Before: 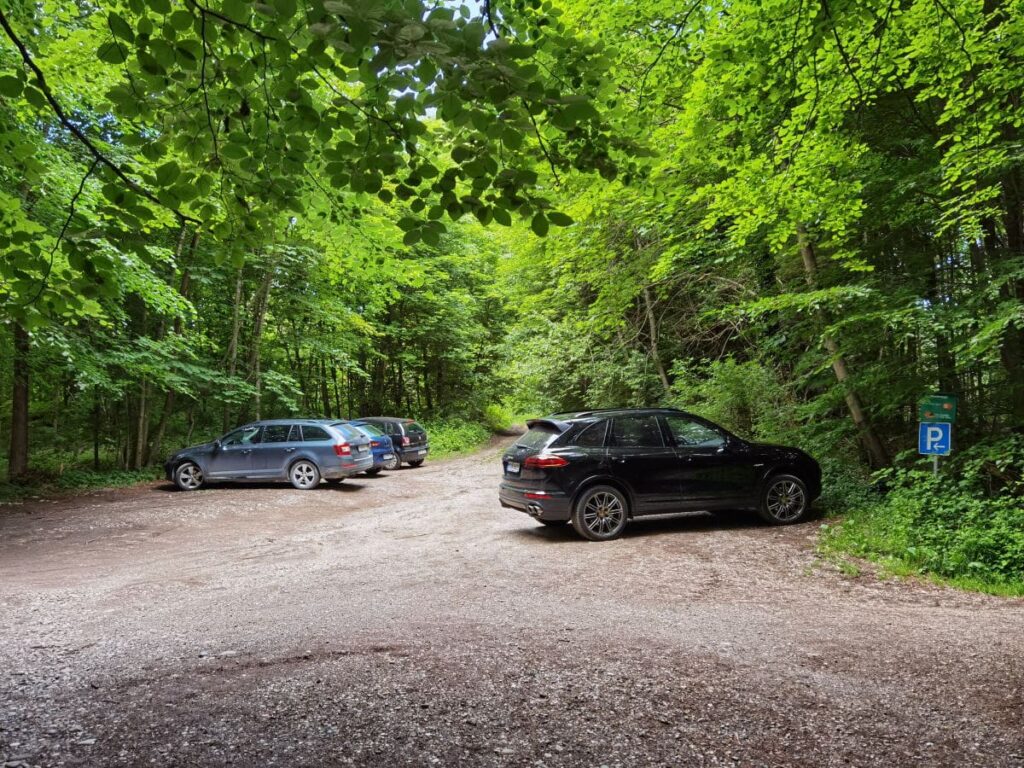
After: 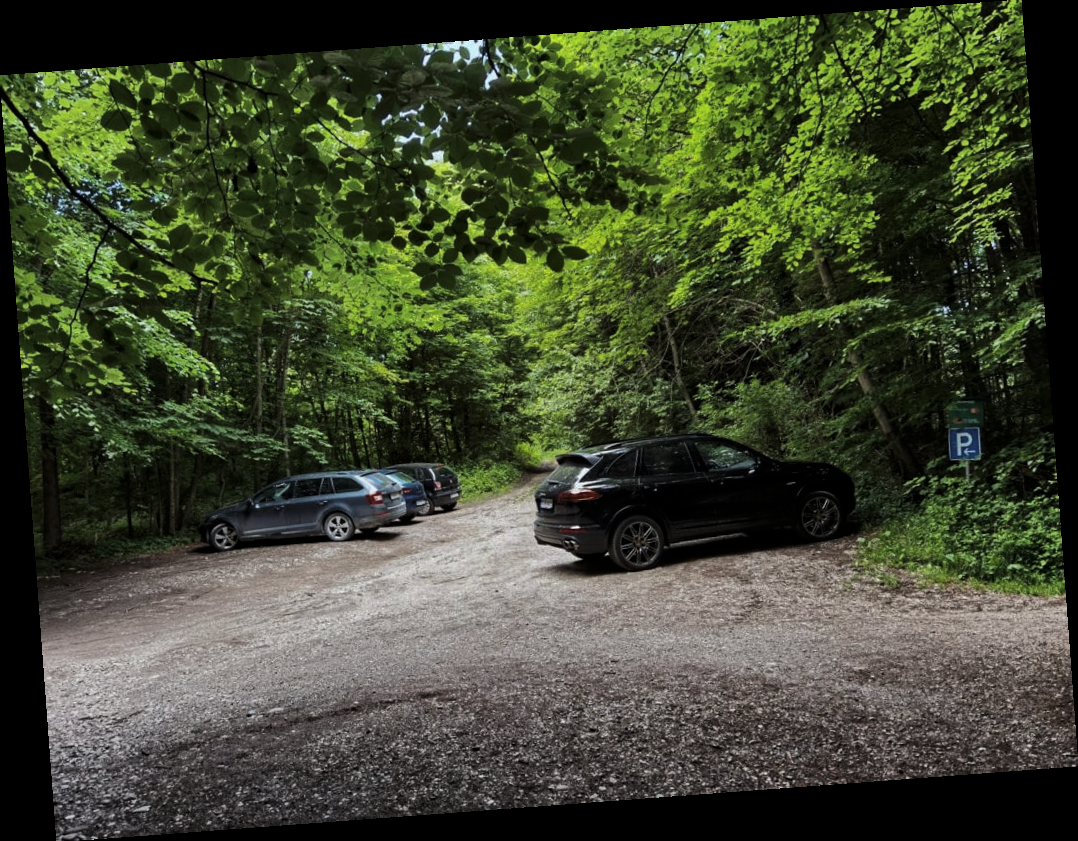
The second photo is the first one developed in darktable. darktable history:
rotate and perspective: rotation -4.25°, automatic cropping off
levels: levels [0, 0.618, 1]
white balance: red 0.978, blue 0.999
shadows and highlights: shadows 37.27, highlights -28.18, soften with gaussian
